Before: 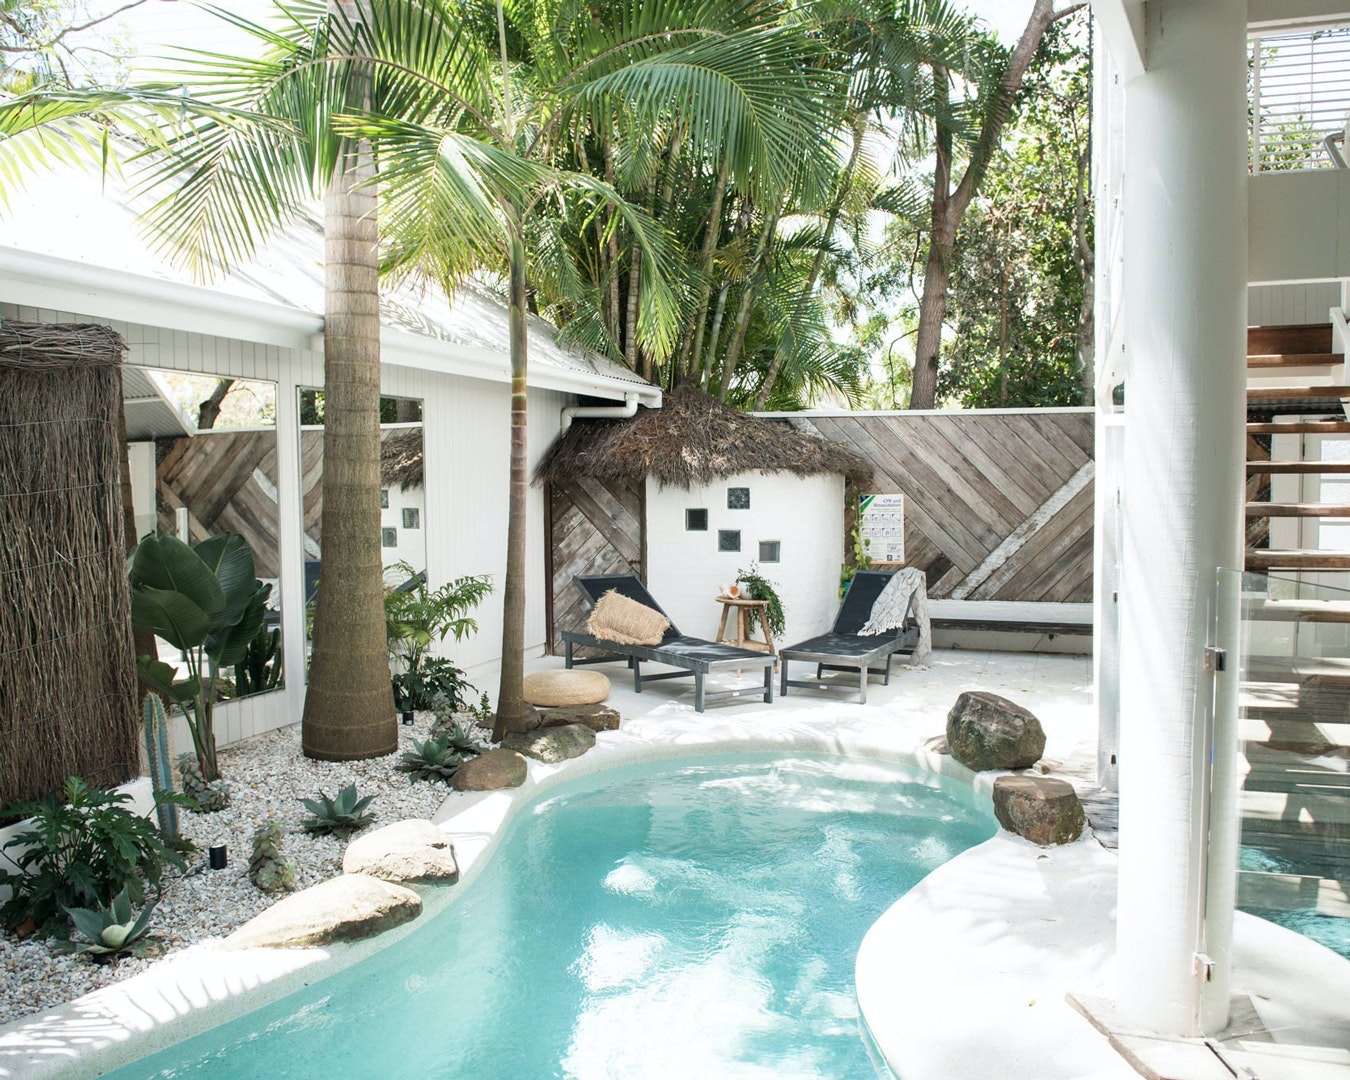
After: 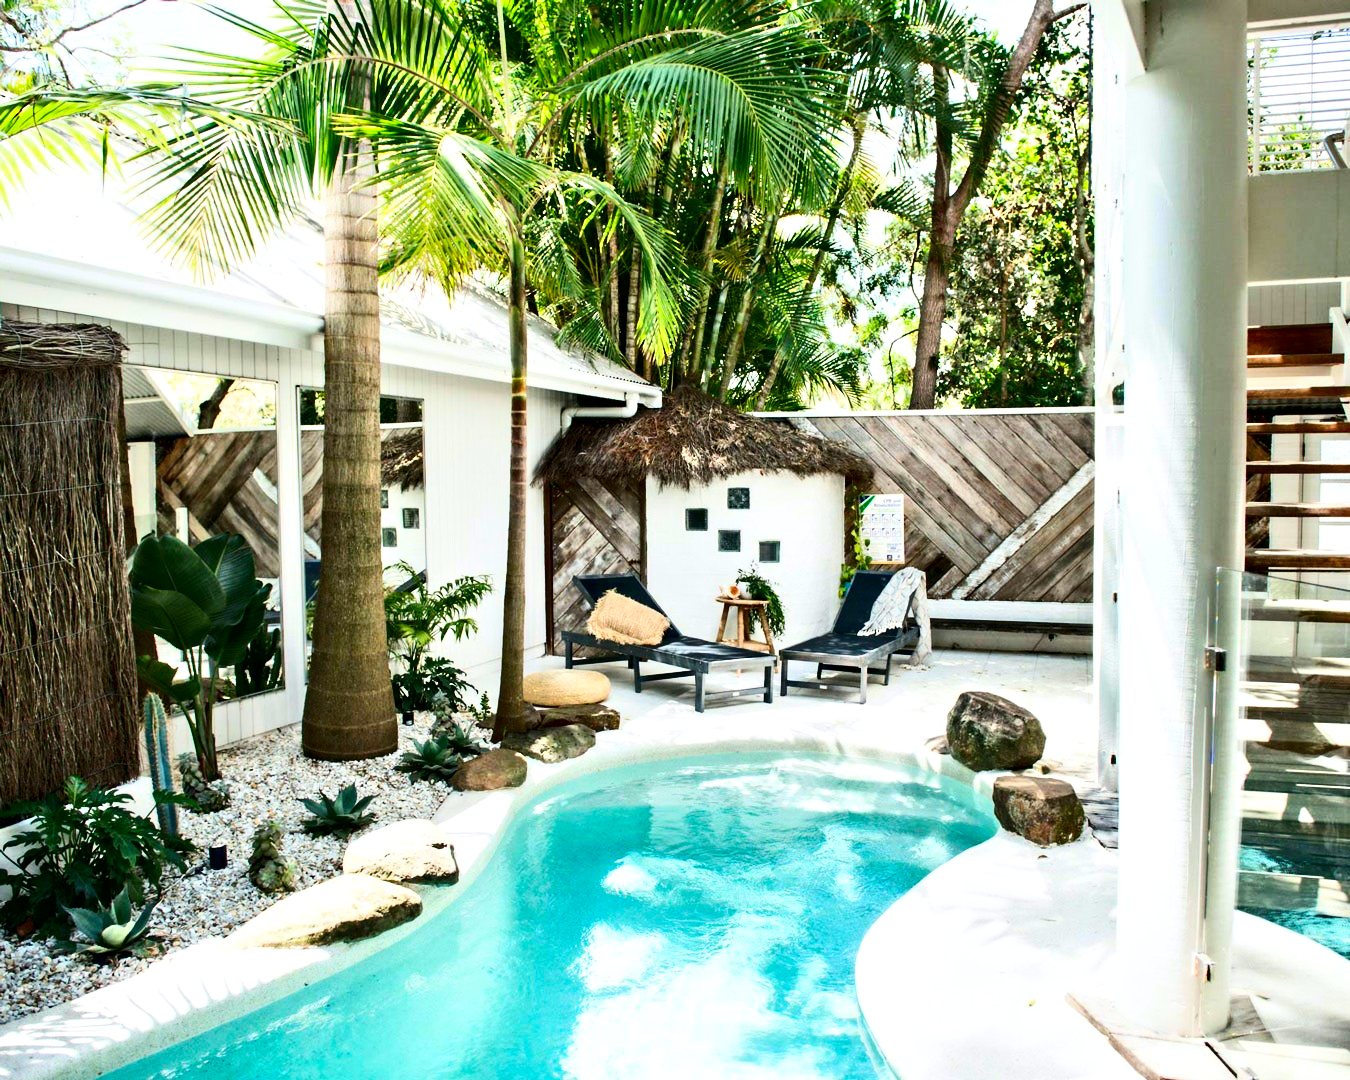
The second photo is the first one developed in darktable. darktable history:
contrast equalizer: y [[0.511, 0.558, 0.631, 0.632, 0.559, 0.512], [0.5 ×6], [0.507, 0.559, 0.627, 0.644, 0.647, 0.647], [0 ×6], [0 ×6]]
contrast brightness saturation: contrast 0.26, brightness 0.02, saturation 0.87
exposure: compensate highlight preservation false
